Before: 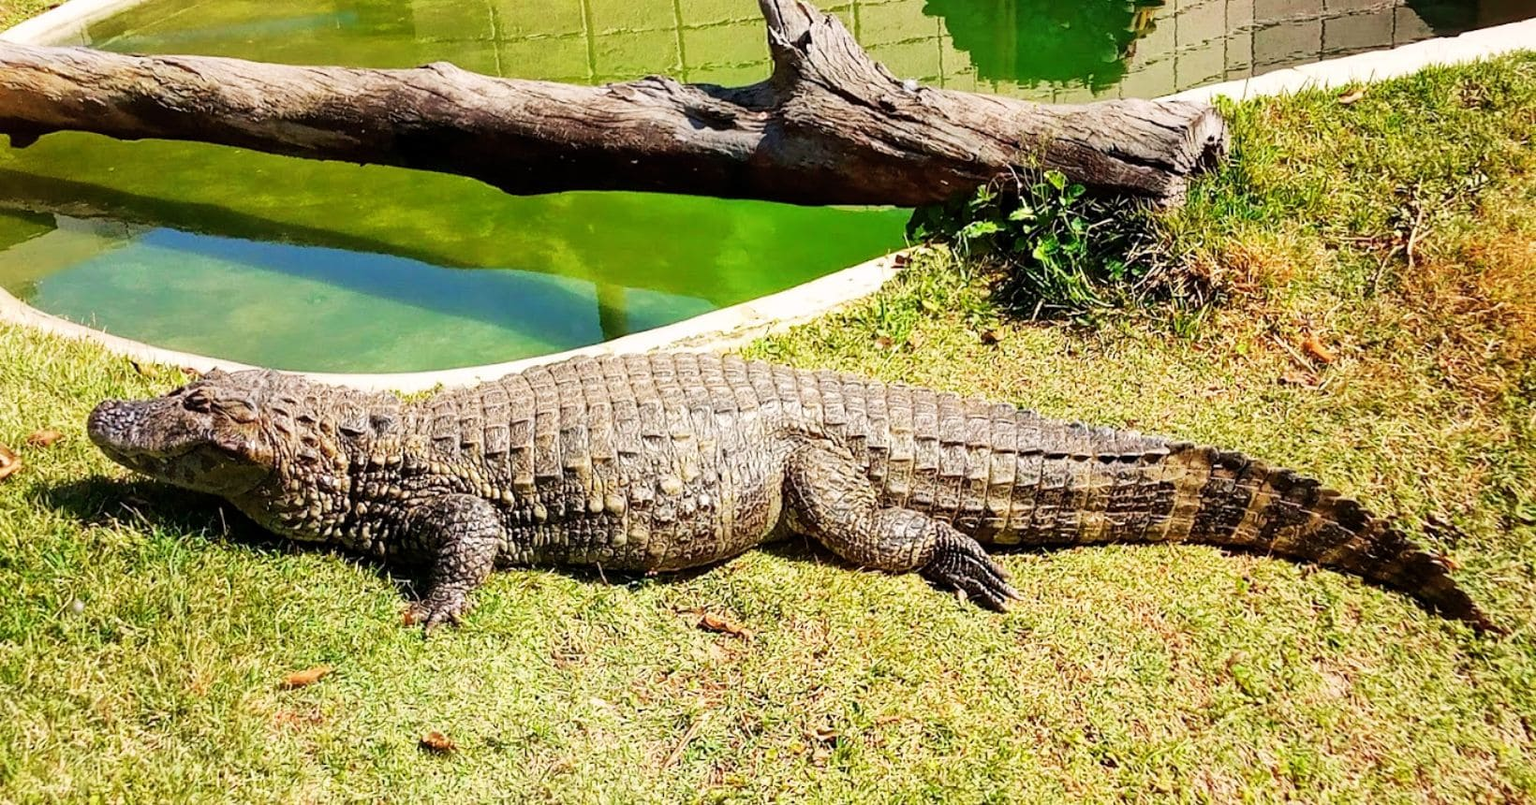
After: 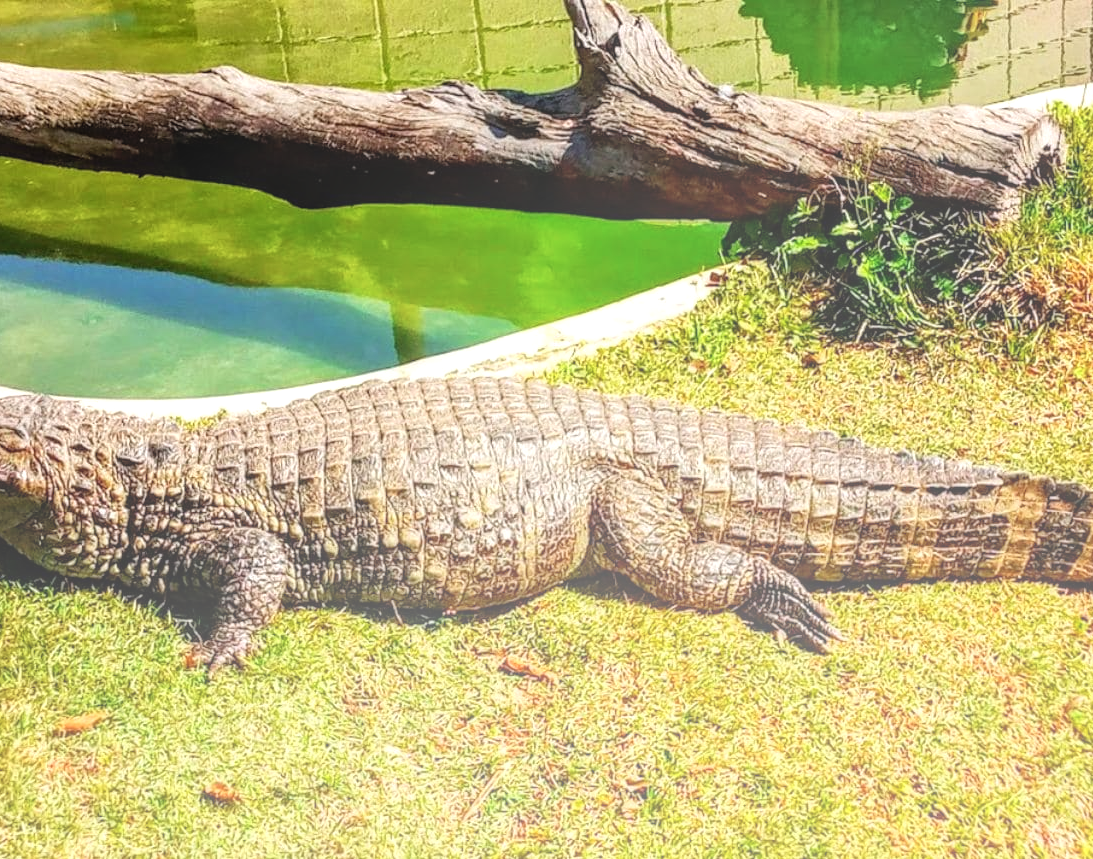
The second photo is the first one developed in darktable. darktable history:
local contrast: detail 150%
crop and rotate: left 15.055%, right 18.278%
bloom: size 40%
